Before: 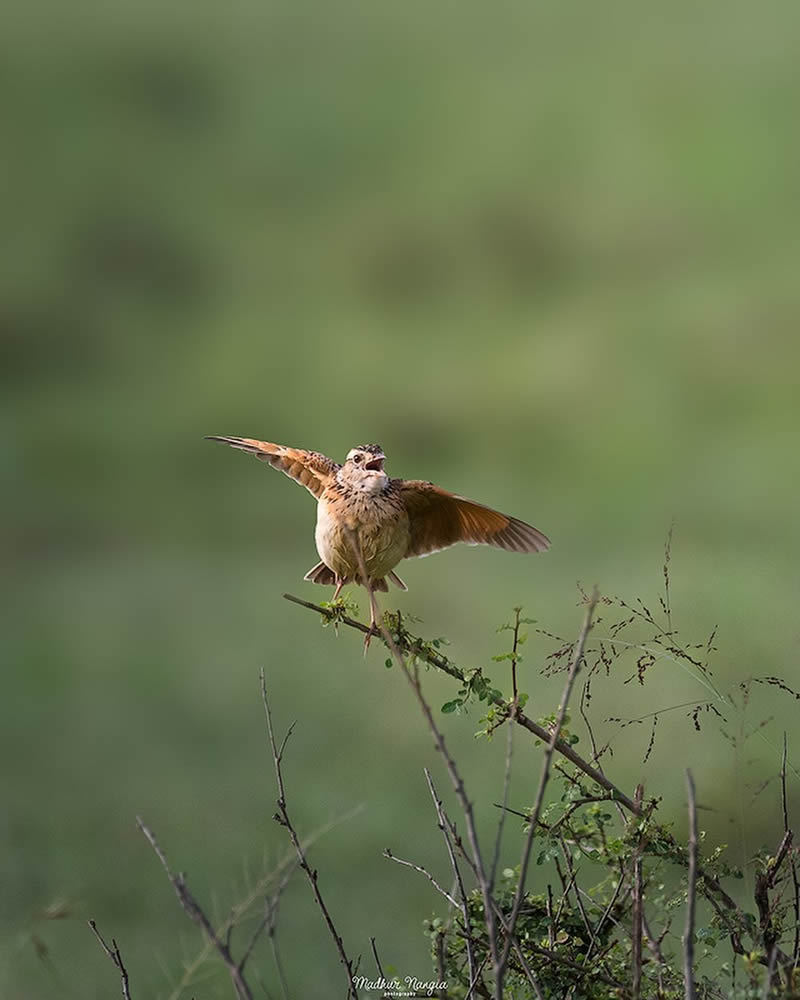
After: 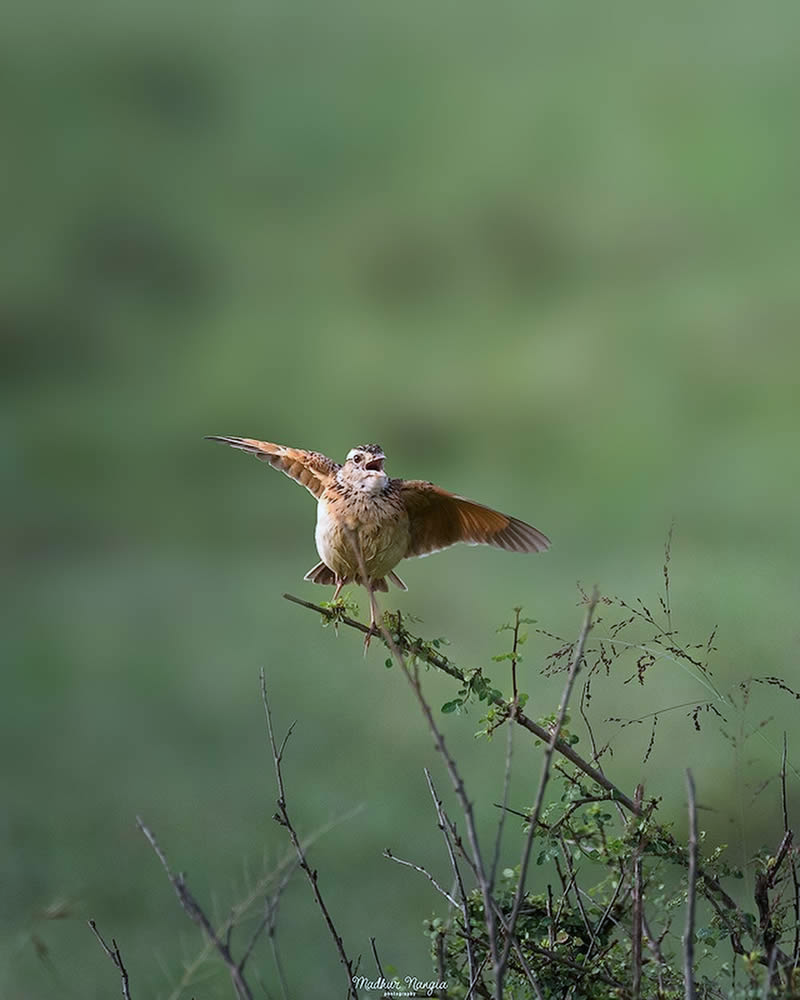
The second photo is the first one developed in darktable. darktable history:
color calibration: illuminant custom, x 0.368, y 0.373, temperature 4350.88 K
